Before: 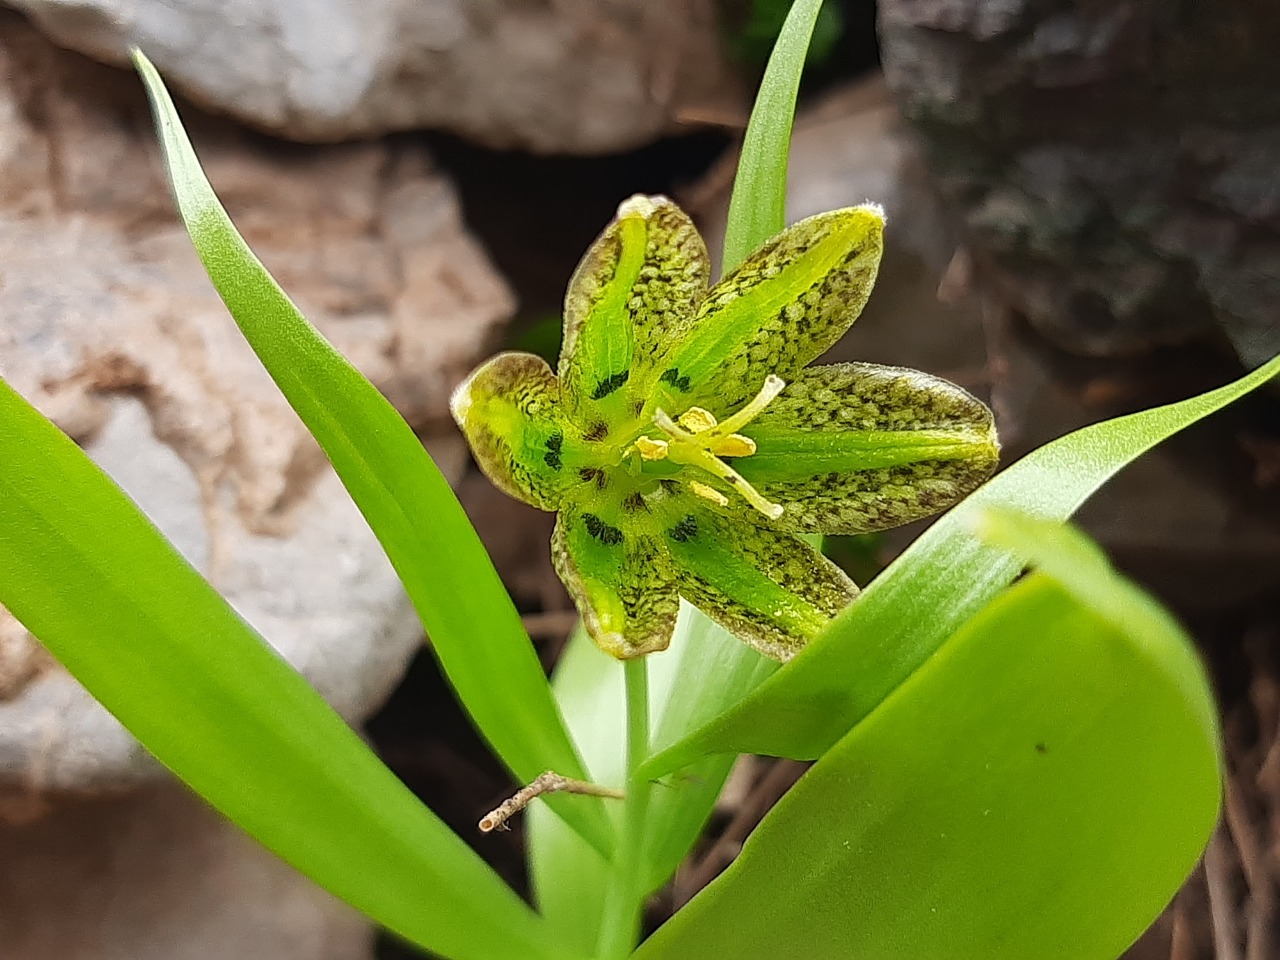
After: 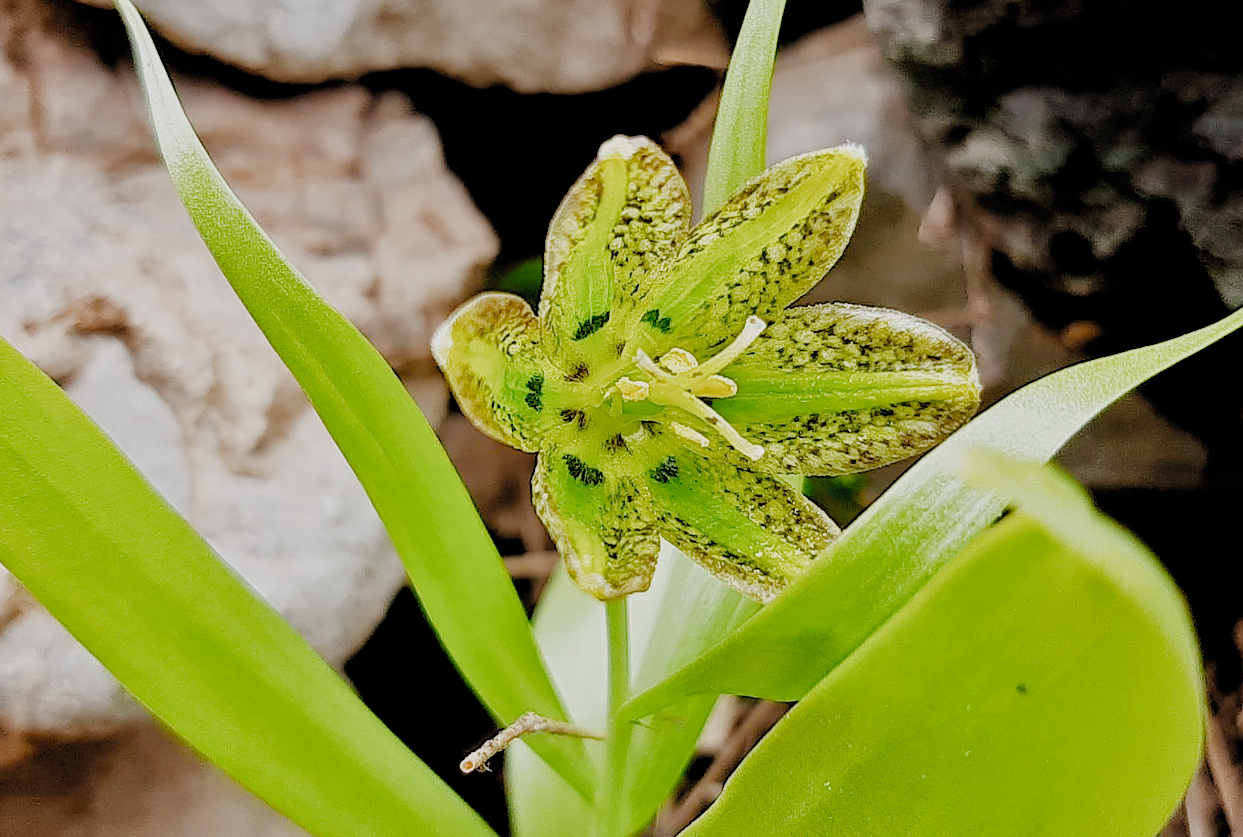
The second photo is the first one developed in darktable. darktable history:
tone equalizer: -7 EV 0.15 EV, -6 EV 0.6 EV, -5 EV 1.15 EV, -4 EV 1.33 EV, -3 EV 1.15 EV, -2 EV 0.6 EV, -1 EV 0.15 EV, mask exposure compensation -0.5 EV
crop: left 1.507%, top 6.147%, right 1.379%, bottom 6.637%
filmic rgb: black relative exposure -2.85 EV, white relative exposure 4.56 EV, hardness 1.77, contrast 1.25, preserve chrominance no, color science v5 (2021)
contrast brightness saturation: saturation -0.17
